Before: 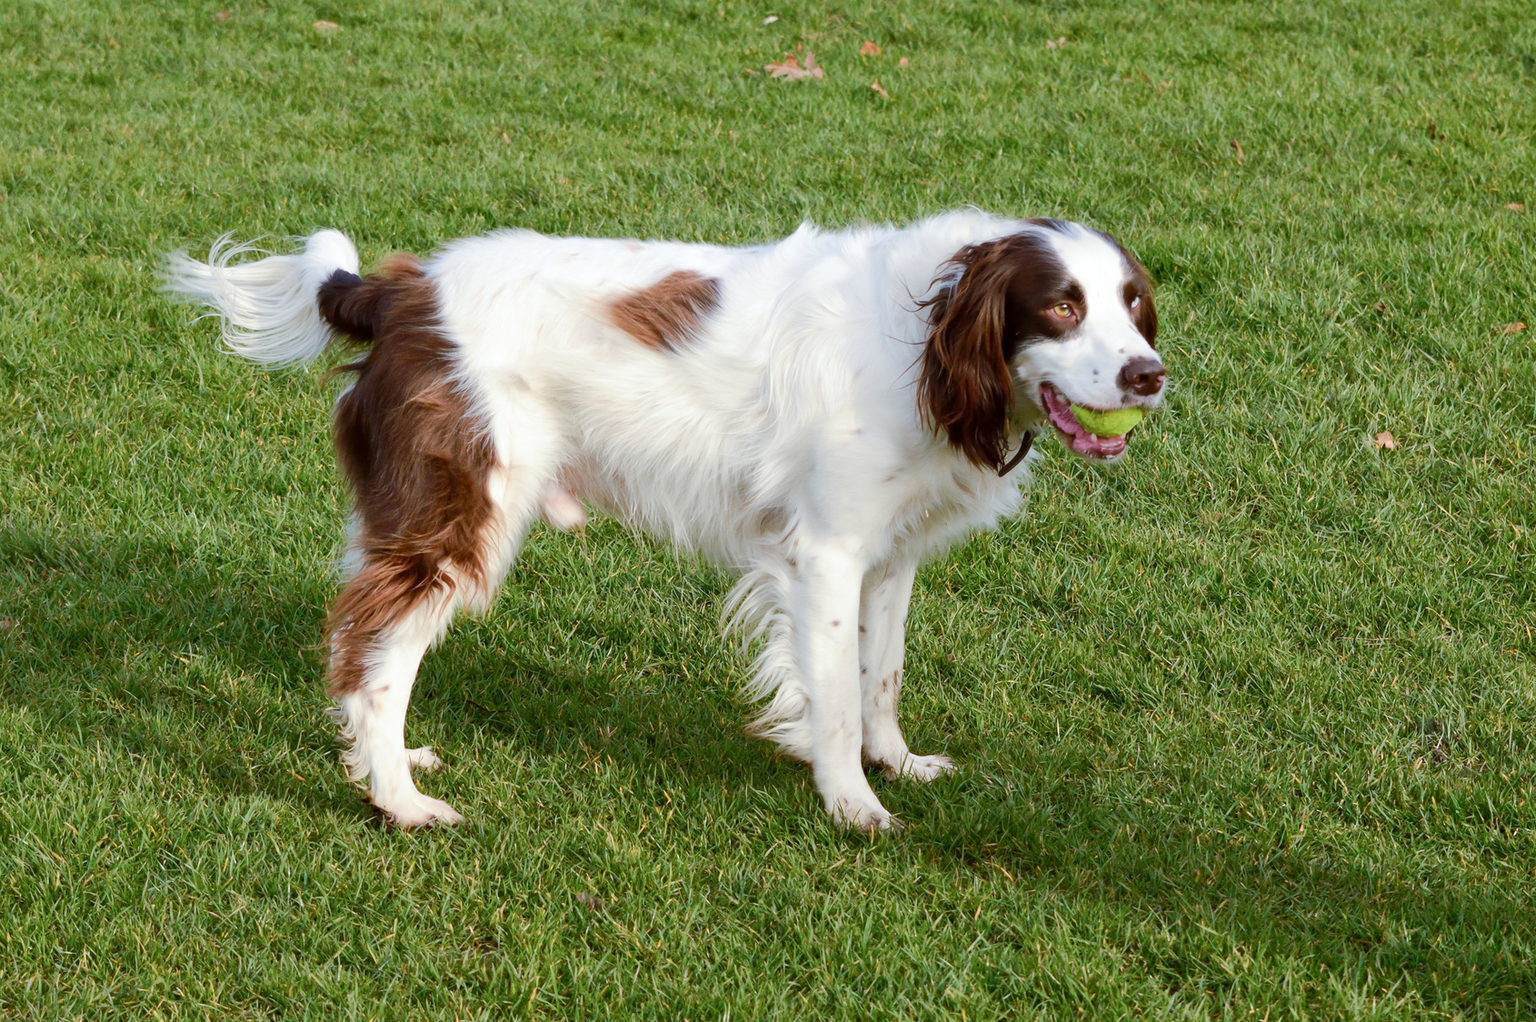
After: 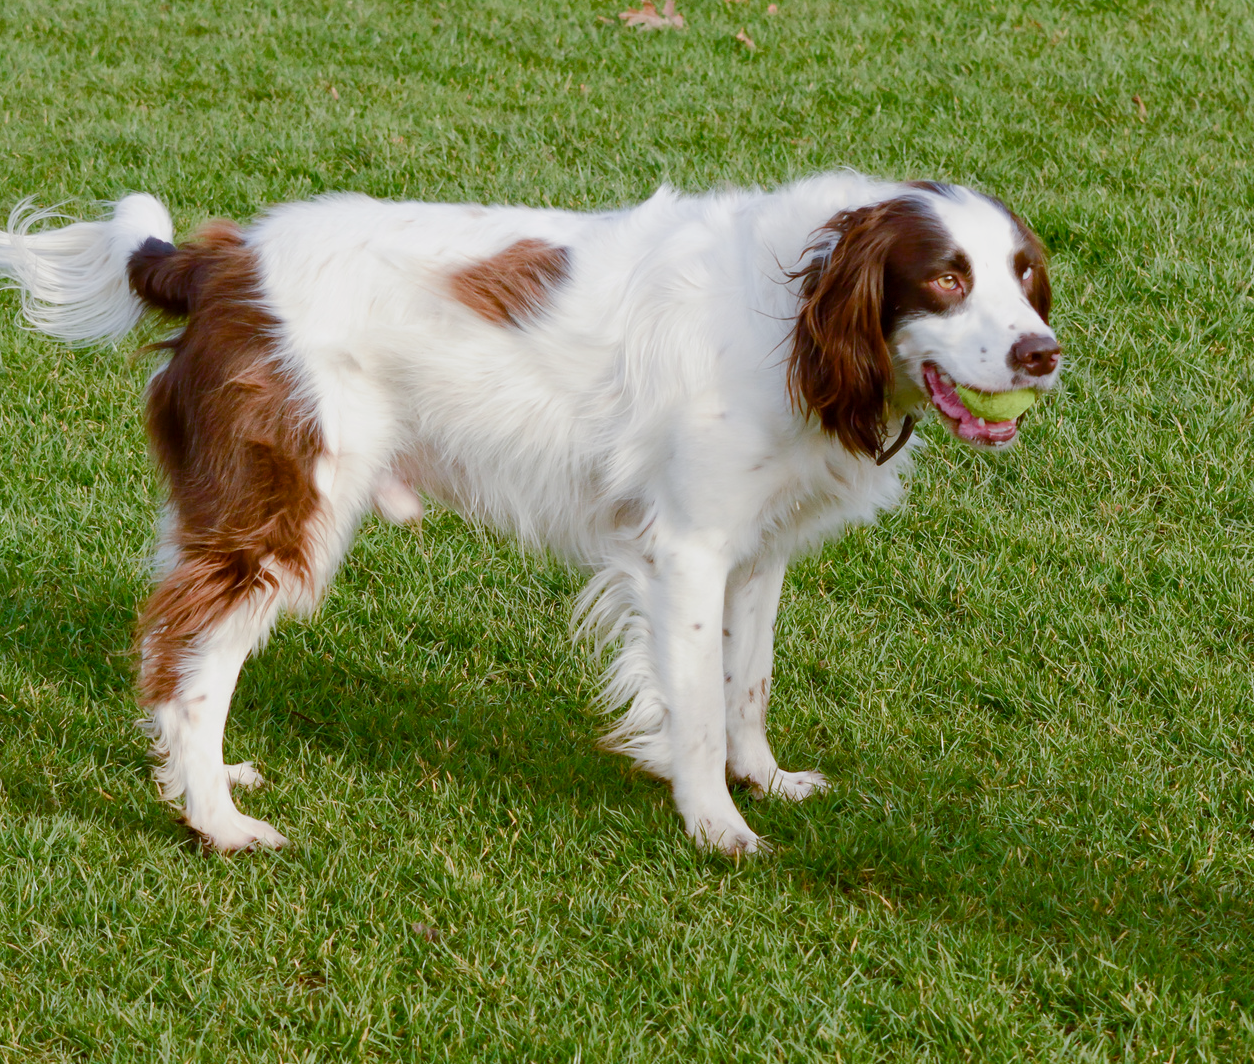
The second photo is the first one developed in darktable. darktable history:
crop and rotate: left 13.15%, top 5.251%, right 12.609%
color balance rgb: shadows lift › chroma 1%, shadows lift › hue 113°, highlights gain › chroma 0.2%, highlights gain › hue 333°, perceptual saturation grading › global saturation 20%, perceptual saturation grading › highlights -50%, perceptual saturation grading › shadows 25%, contrast -10%
